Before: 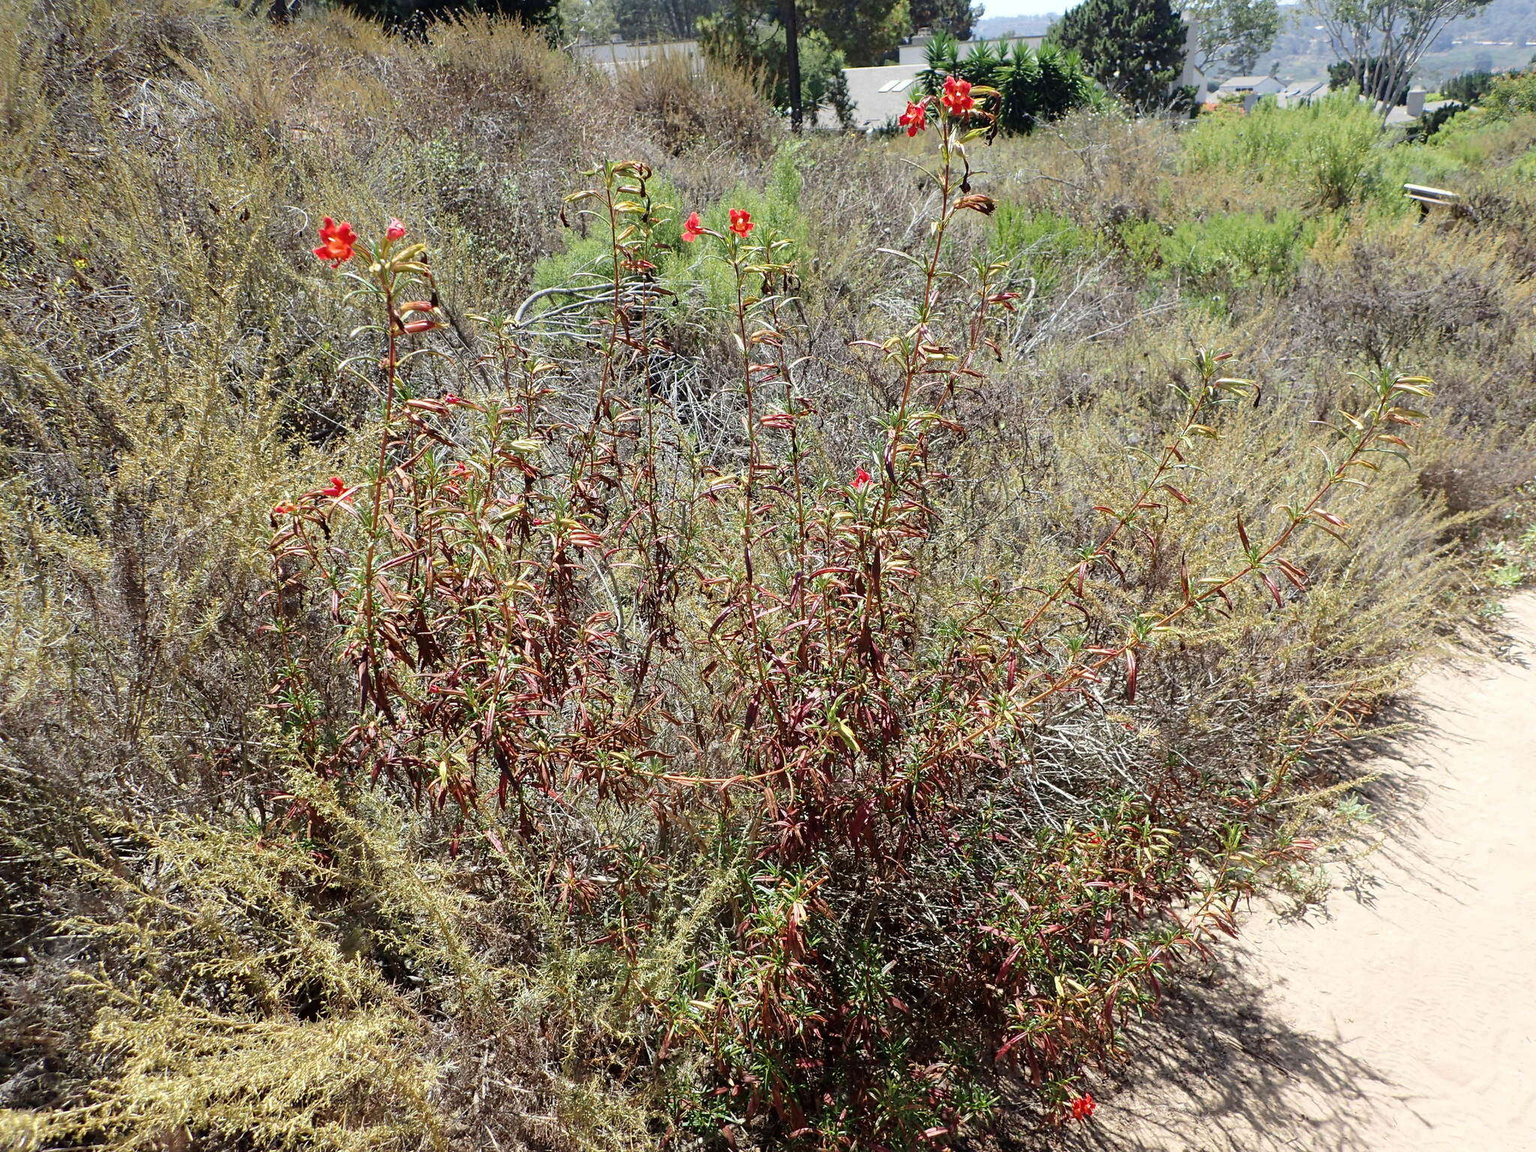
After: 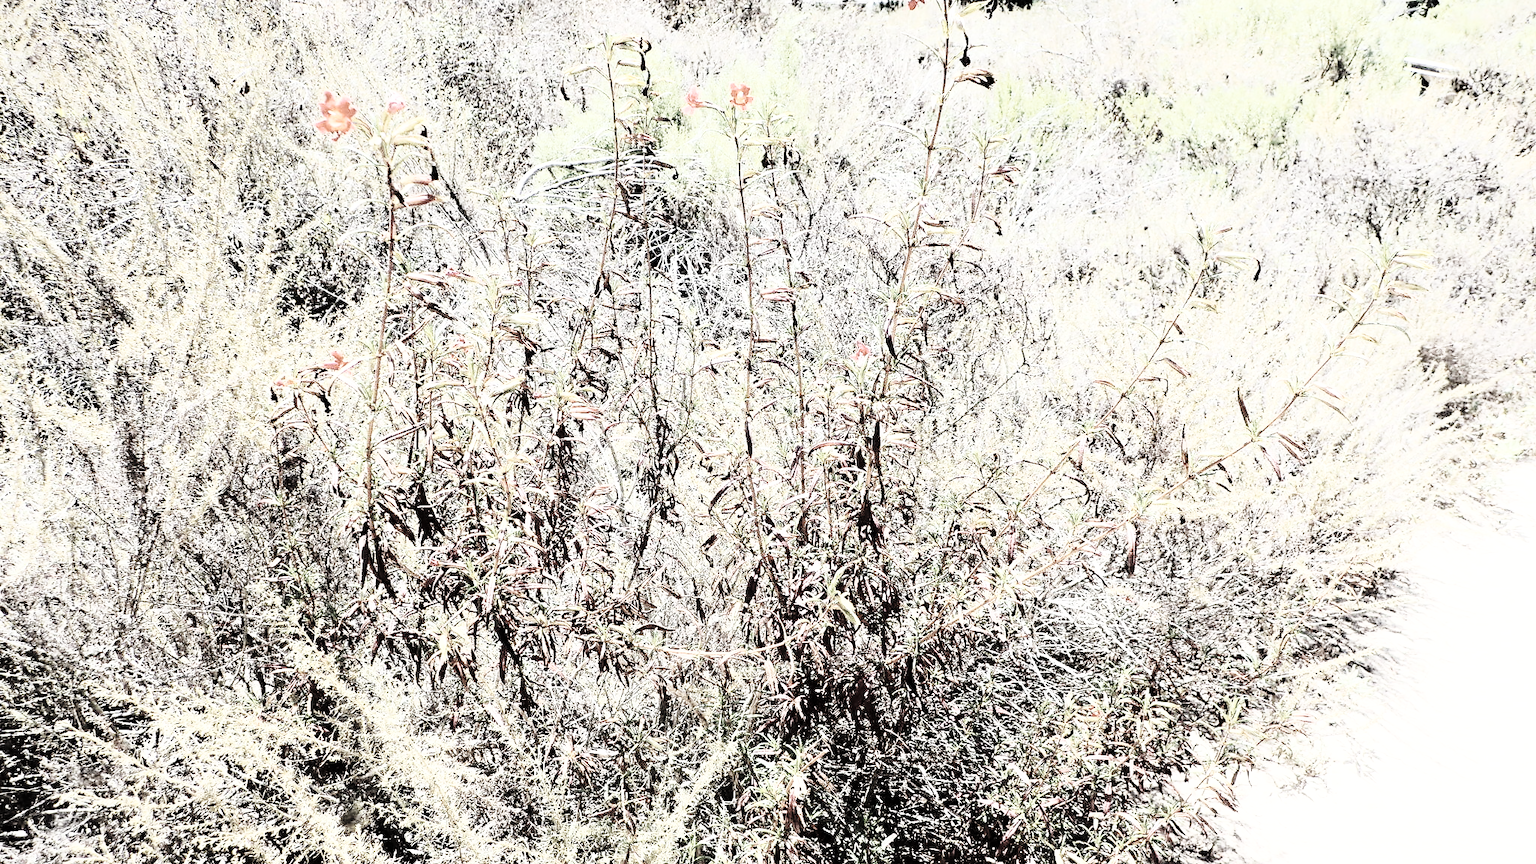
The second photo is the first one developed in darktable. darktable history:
color correction: saturation 0.3
crop: top 11.038%, bottom 13.962%
exposure: exposure 0.6 EV, compensate highlight preservation false
rgb curve: curves: ch0 [(0, 0) (0.21, 0.15) (0.24, 0.21) (0.5, 0.75) (0.75, 0.96) (0.89, 0.99) (1, 1)]; ch1 [(0, 0.02) (0.21, 0.13) (0.25, 0.2) (0.5, 0.67) (0.75, 0.9) (0.89, 0.97) (1, 1)]; ch2 [(0, 0.02) (0.21, 0.13) (0.25, 0.2) (0.5, 0.67) (0.75, 0.9) (0.89, 0.97) (1, 1)], compensate middle gray true
base curve: curves: ch0 [(0, 0) (0.036, 0.025) (0.121, 0.166) (0.206, 0.329) (0.605, 0.79) (1, 1)], preserve colors none
